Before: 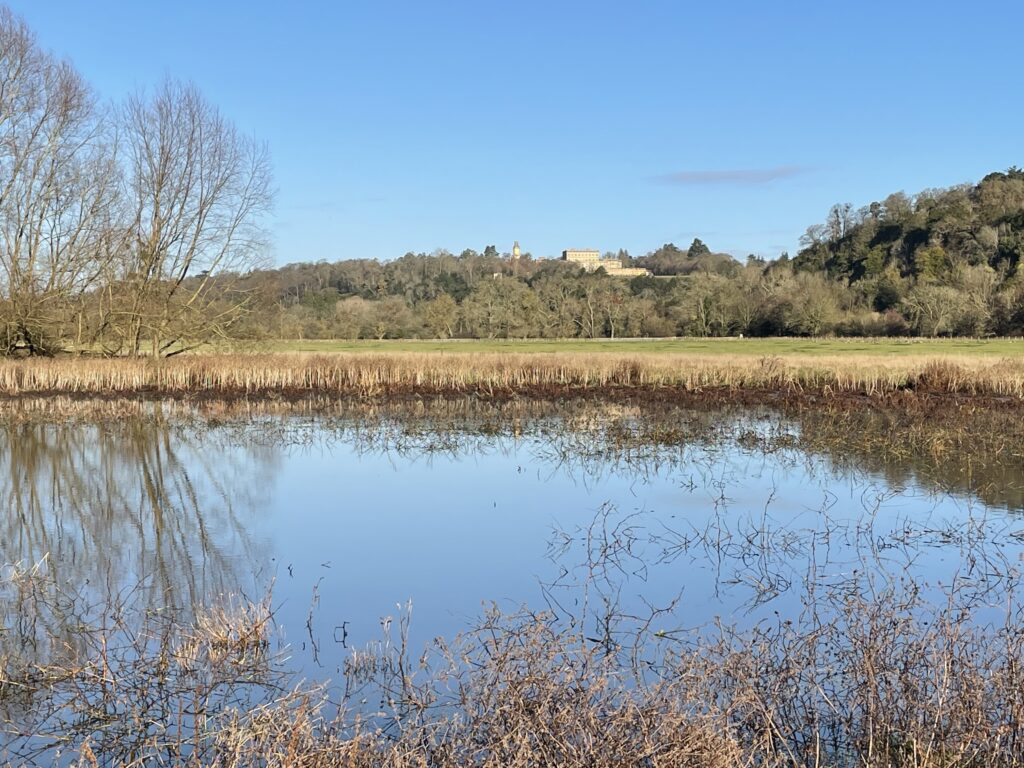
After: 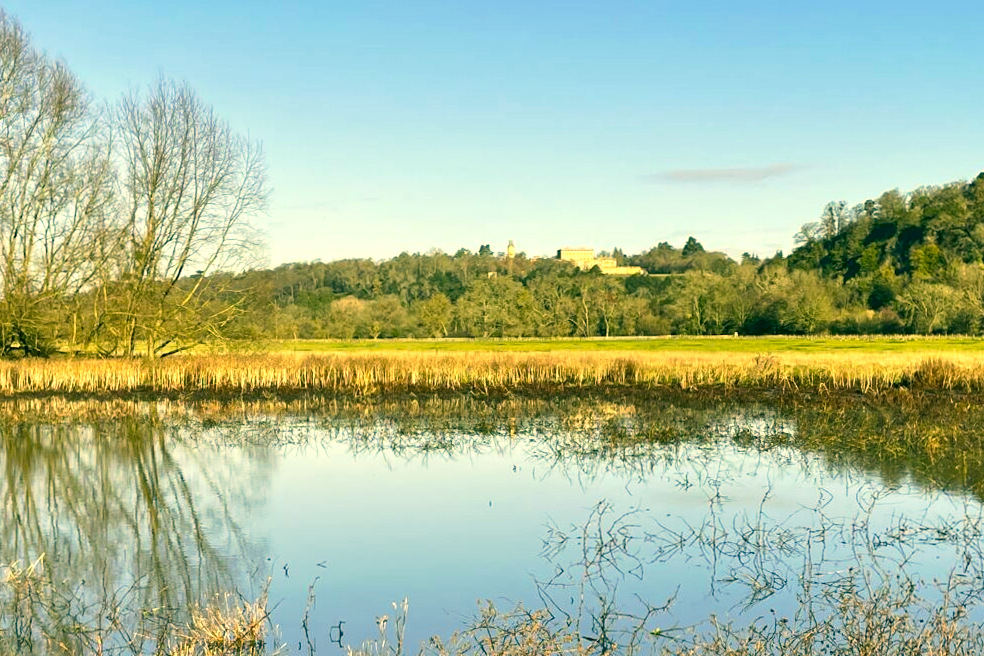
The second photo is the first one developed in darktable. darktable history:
contrast brightness saturation: contrast 0.07, brightness -0.14, saturation 0.11
crop and rotate: angle 0.2°, left 0.275%, right 3.127%, bottom 14.18%
color correction: highlights a* 5.62, highlights b* 33.57, shadows a* -25.86, shadows b* 4.02
exposure: exposure 0.6 EV, compensate highlight preservation false
tone curve: curves: ch0 [(0, 0) (0.003, 0.005) (0.011, 0.019) (0.025, 0.04) (0.044, 0.064) (0.069, 0.095) (0.1, 0.129) (0.136, 0.169) (0.177, 0.207) (0.224, 0.247) (0.277, 0.298) (0.335, 0.354) (0.399, 0.416) (0.468, 0.478) (0.543, 0.553) (0.623, 0.634) (0.709, 0.709) (0.801, 0.817) (0.898, 0.912) (1, 1)], preserve colors none
